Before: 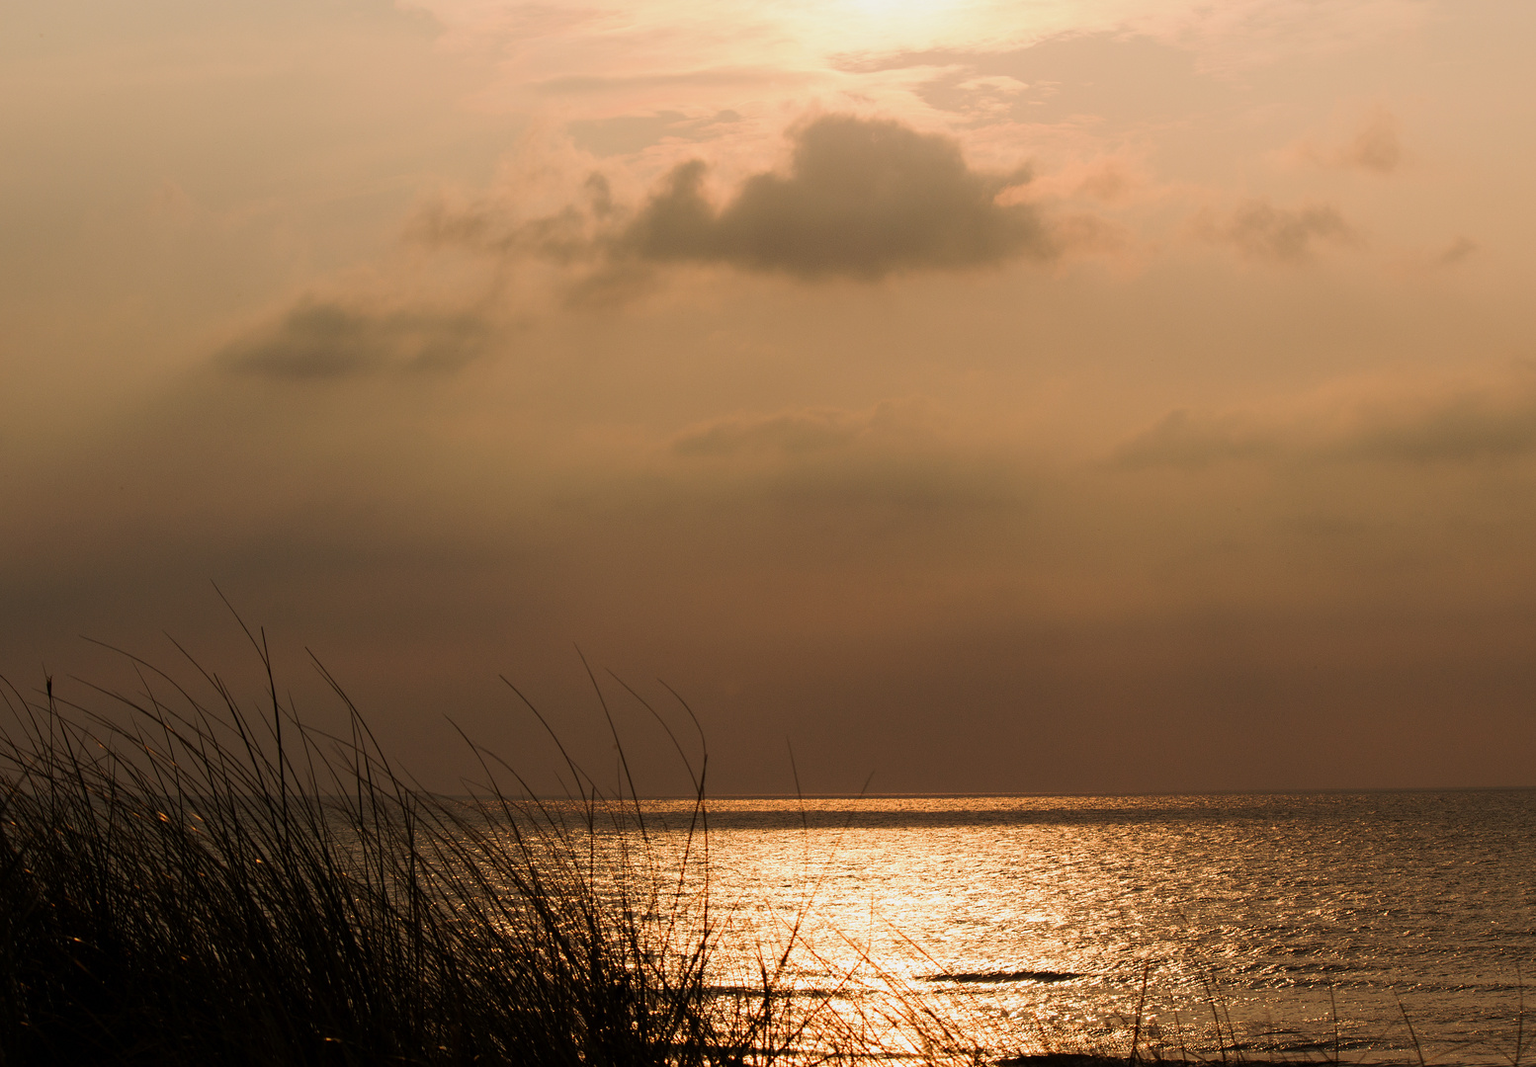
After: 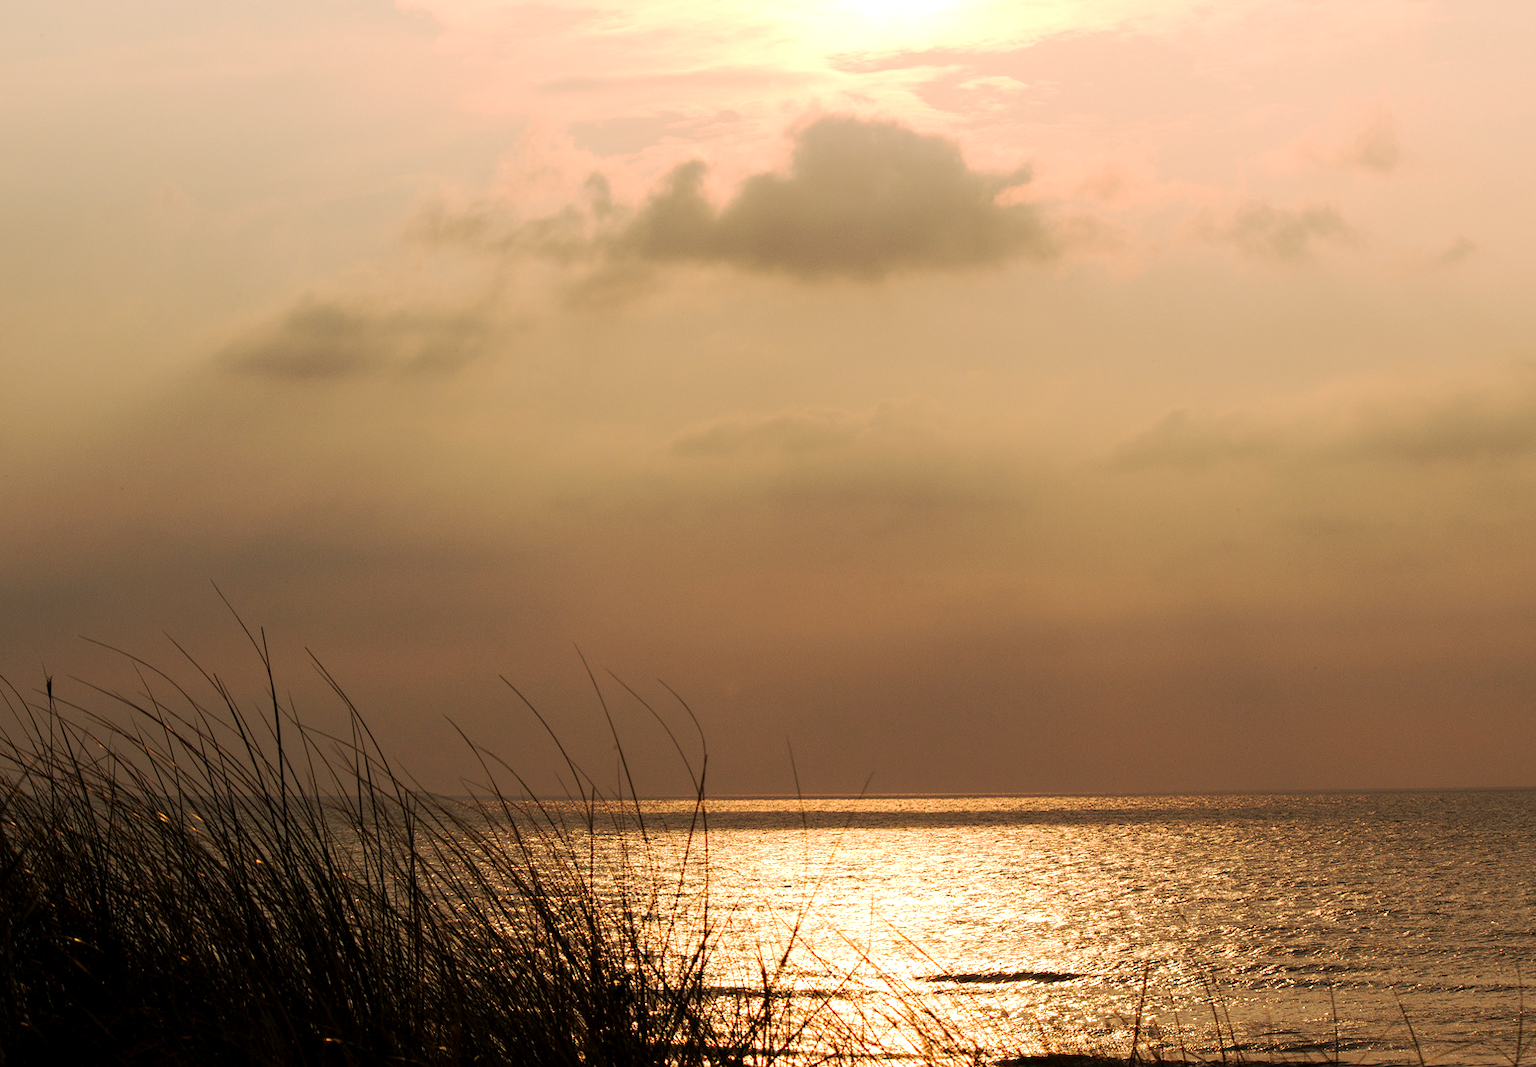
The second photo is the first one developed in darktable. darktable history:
base curve: curves: ch0 [(0, 0) (0.262, 0.32) (0.722, 0.705) (1, 1)], preserve colors none
exposure: black level correction 0.001, exposure 0.499 EV, compensate highlight preservation false
